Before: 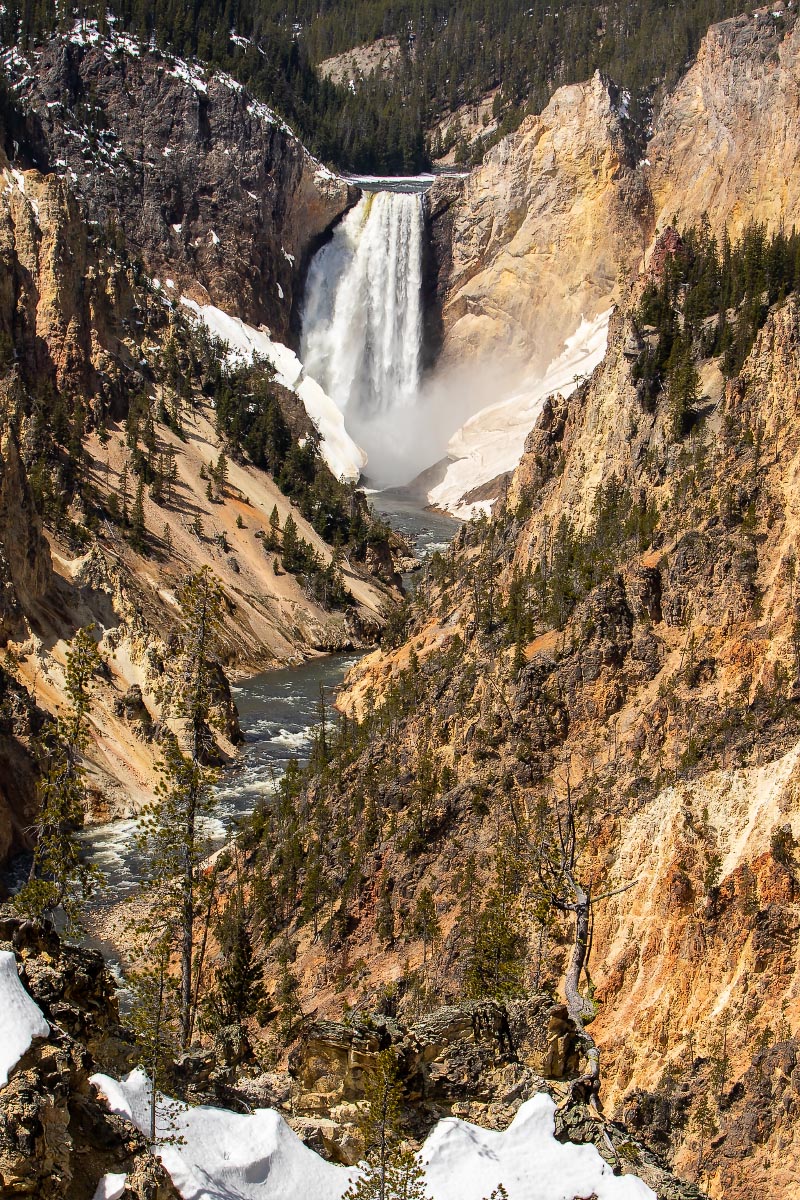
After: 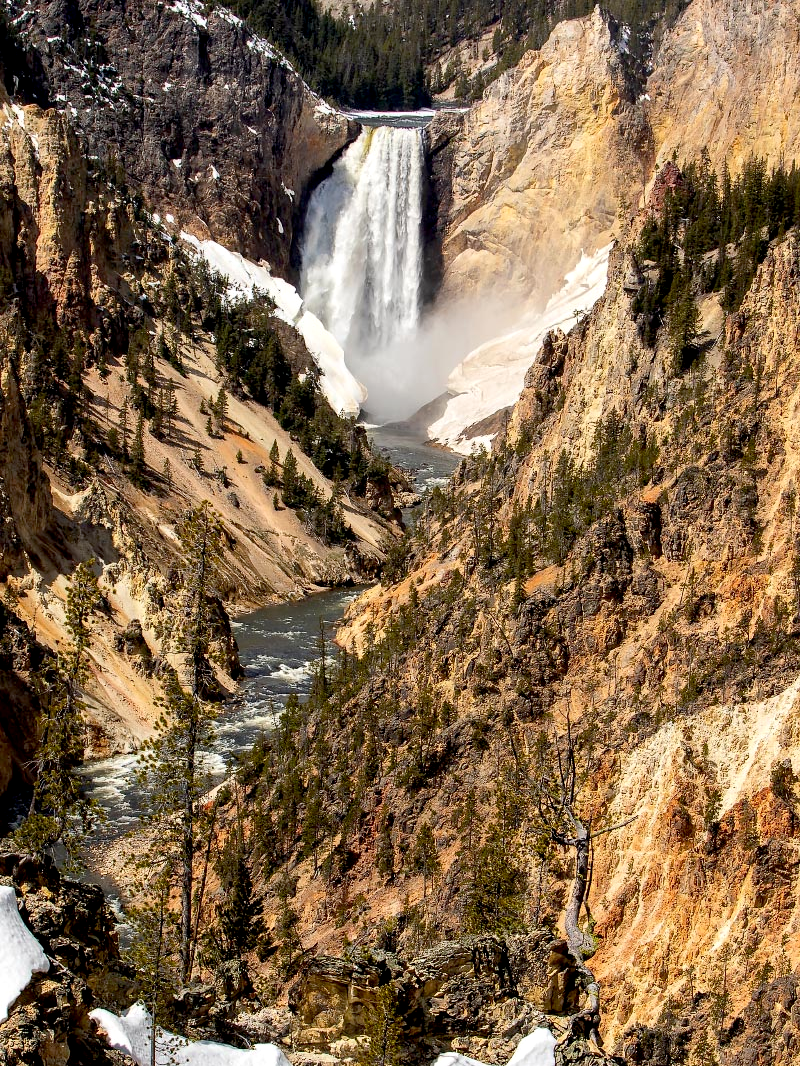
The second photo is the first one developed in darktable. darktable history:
crop and rotate: top 5.483%, bottom 5.625%
exposure: black level correction 0.009, exposure 0.116 EV, compensate highlight preservation false
